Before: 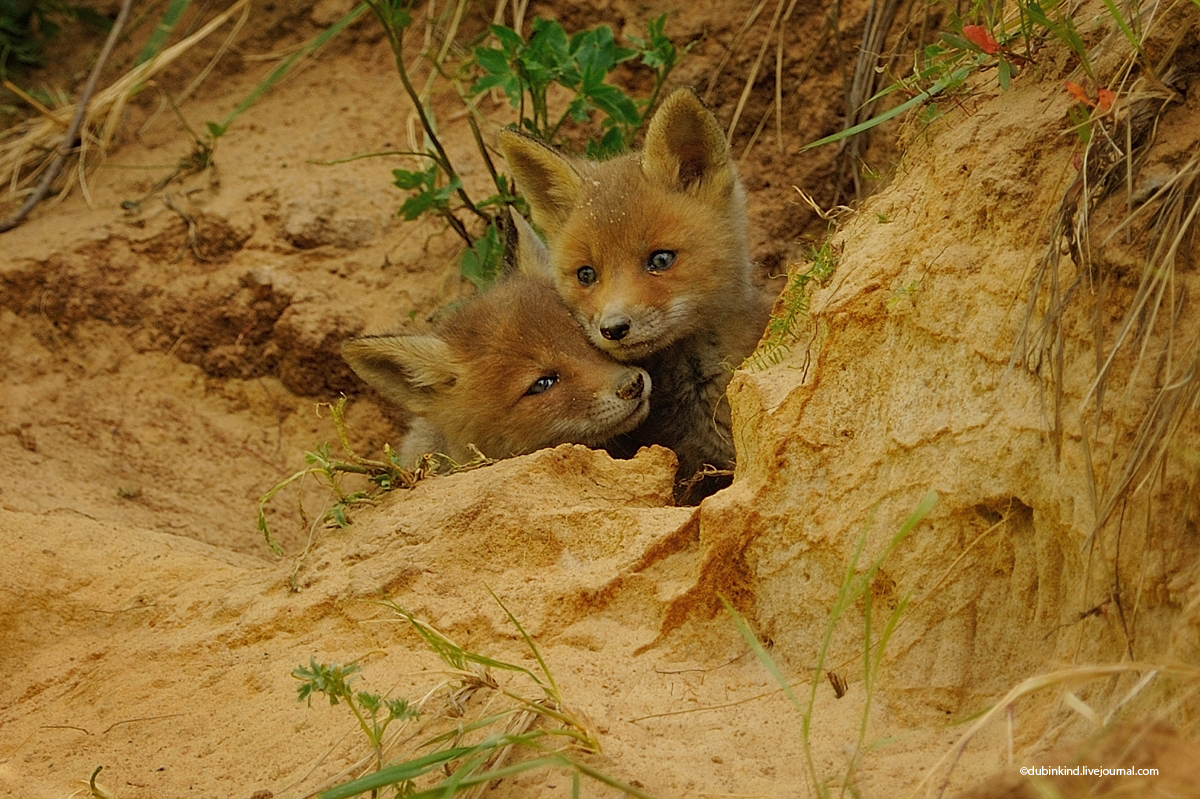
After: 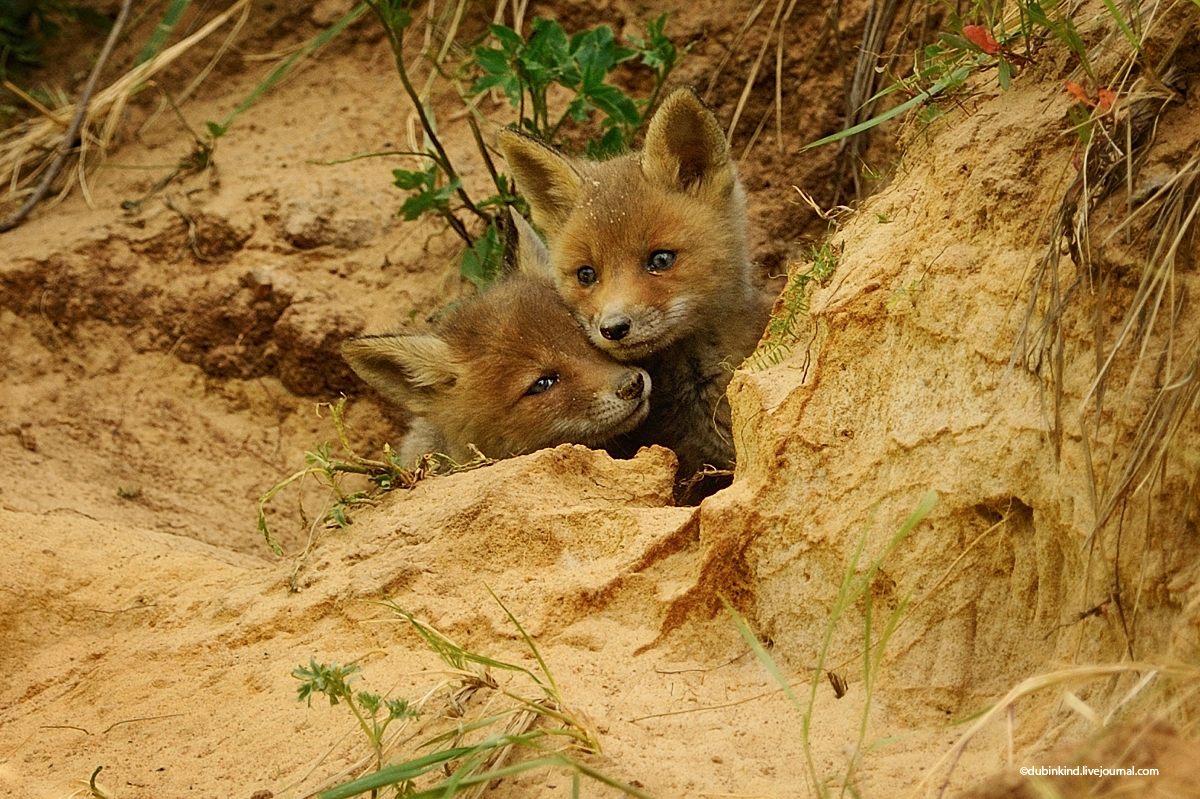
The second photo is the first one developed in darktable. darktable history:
contrast brightness saturation: contrast 0.239, brightness 0.085
